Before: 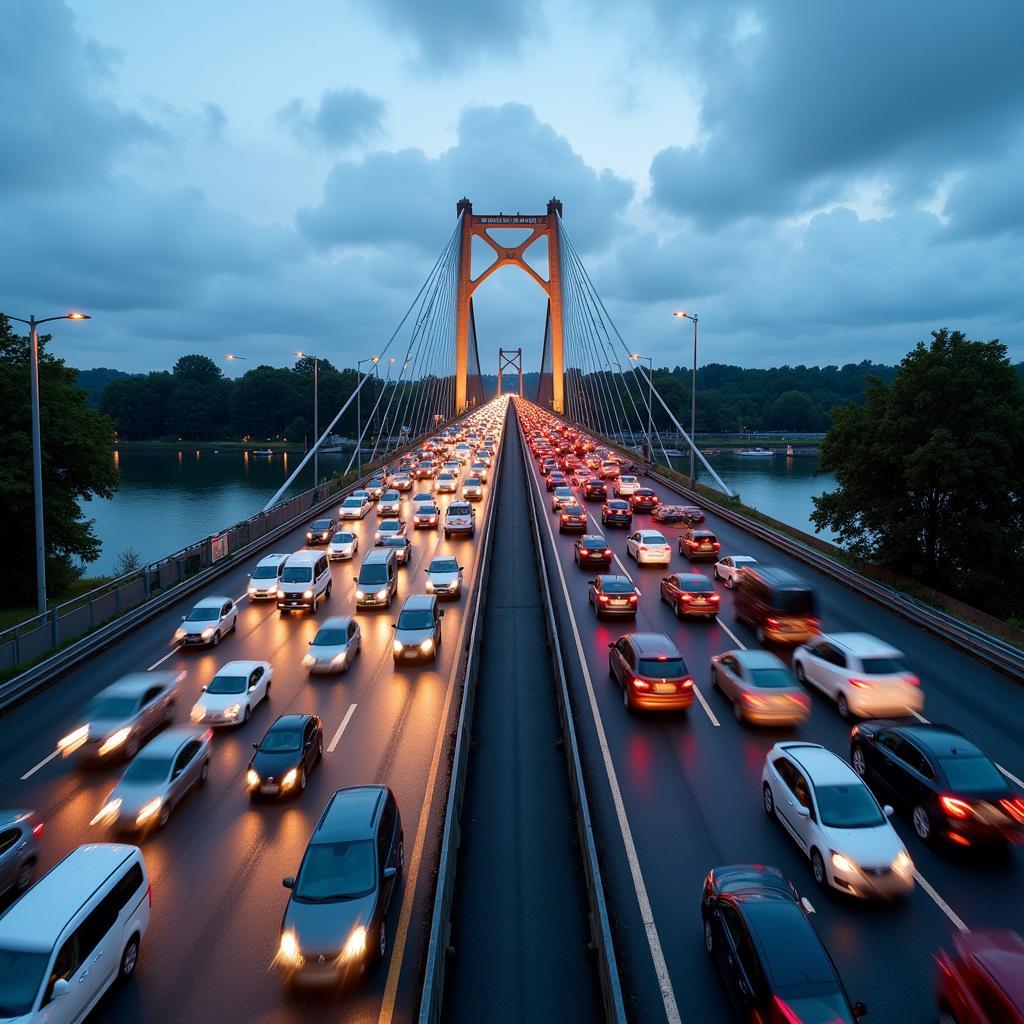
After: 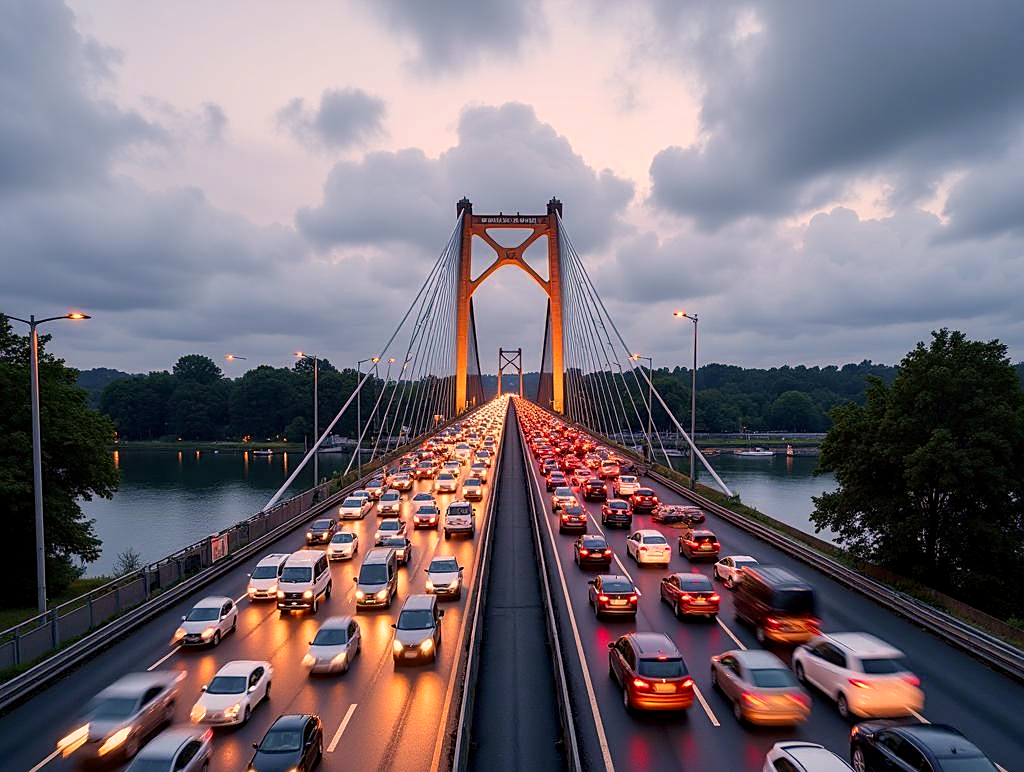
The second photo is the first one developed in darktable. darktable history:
sharpen: on, module defaults
color correction: highlights a* 21.72, highlights b* 22.48
local contrast: on, module defaults
crop: bottom 24.516%
